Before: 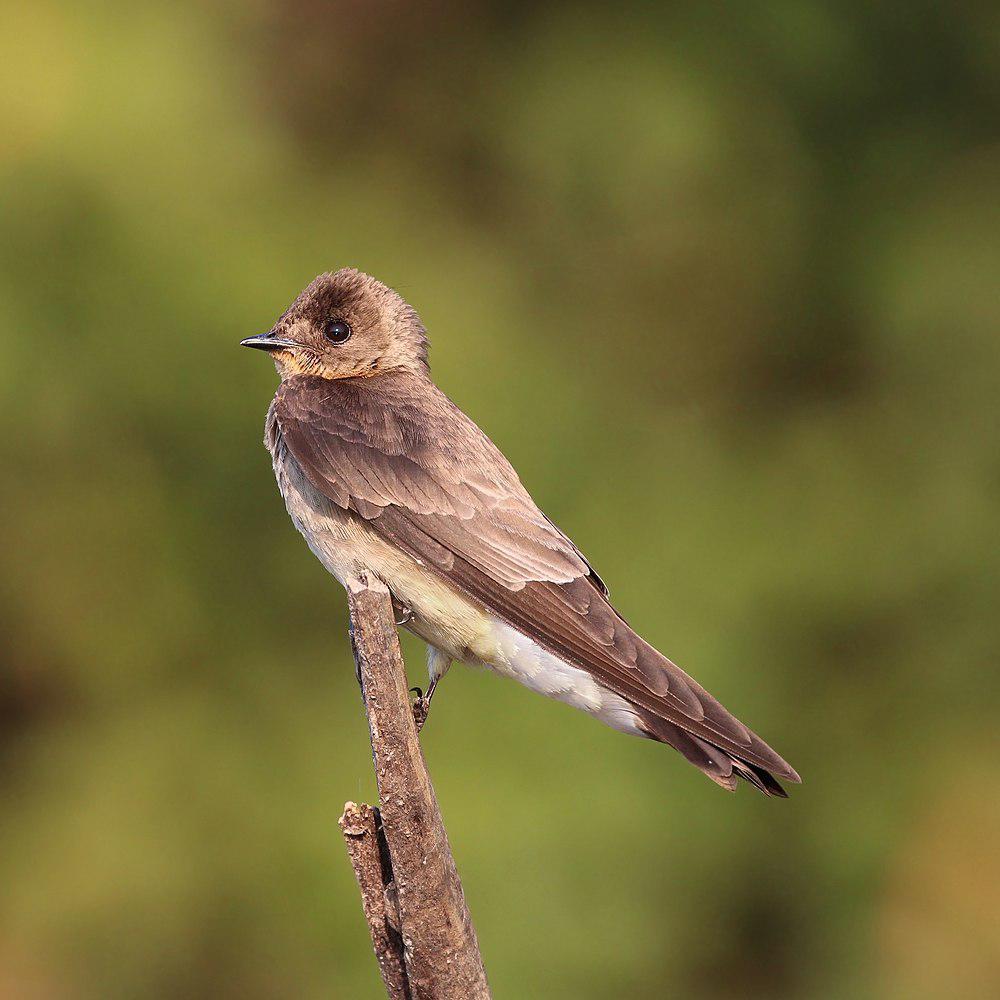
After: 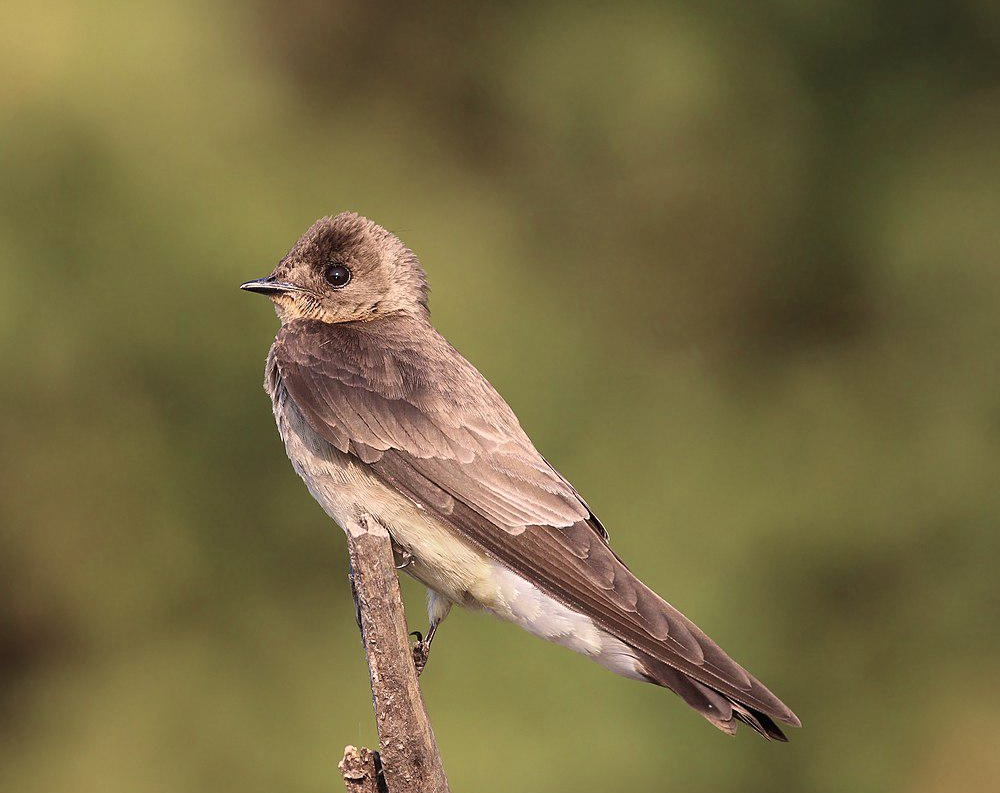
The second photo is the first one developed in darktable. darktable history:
crop and rotate: top 5.657%, bottom 14.954%
velvia: on, module defaults
color correction: highlights a* 5.54, highlights b* 5.26, saturation 0.643
